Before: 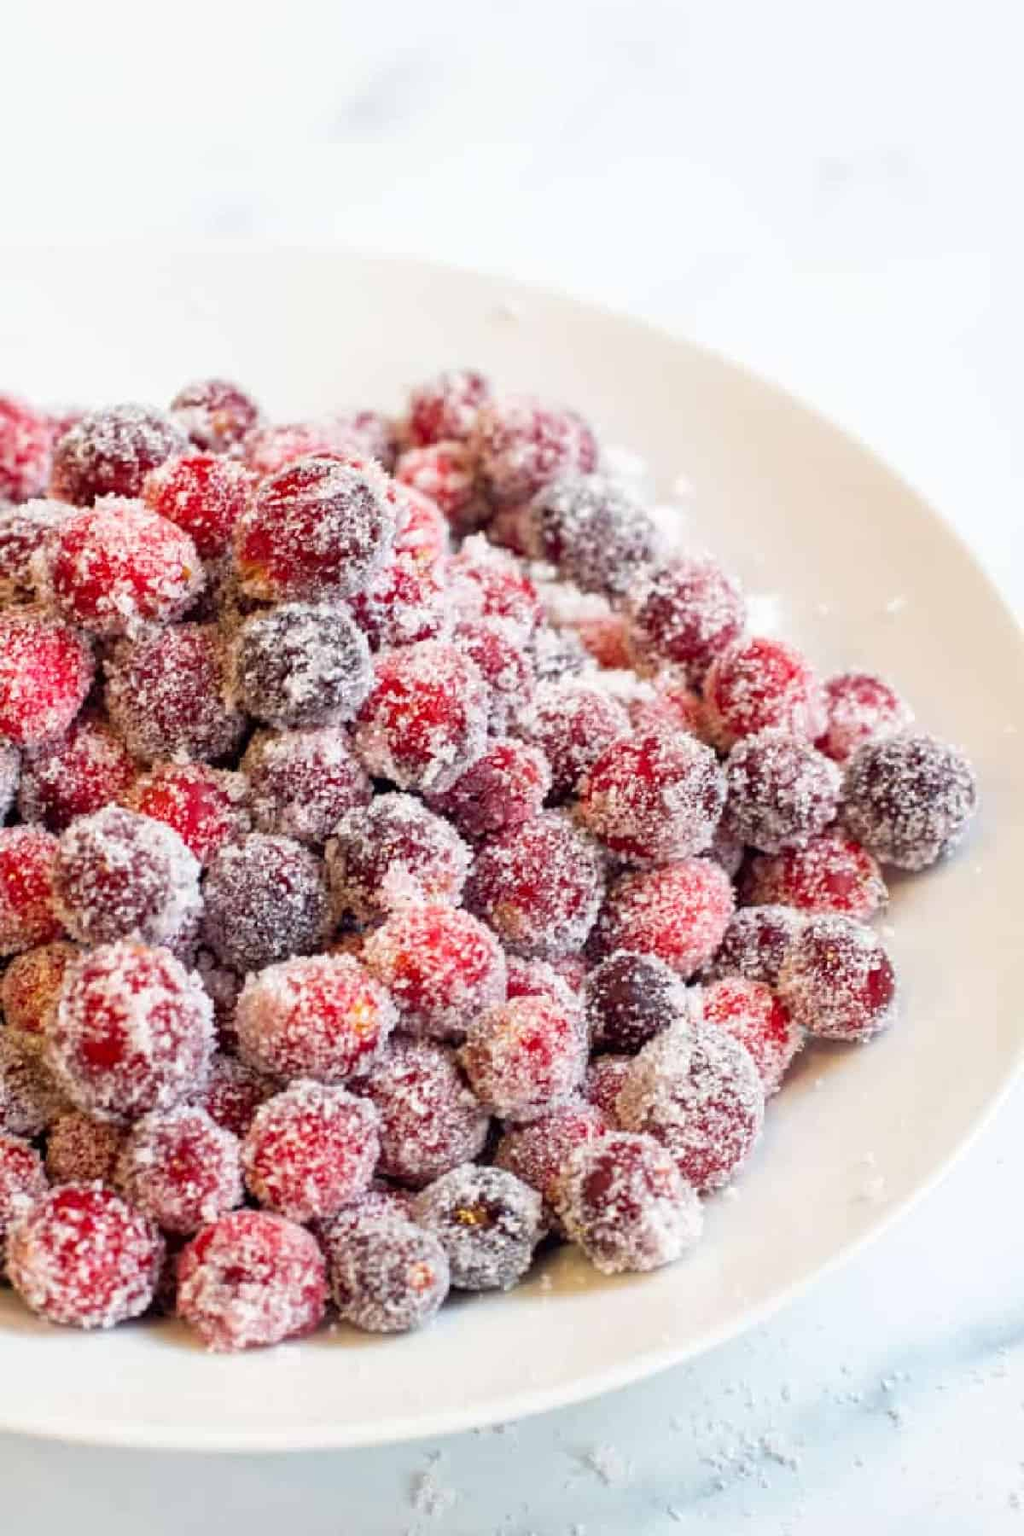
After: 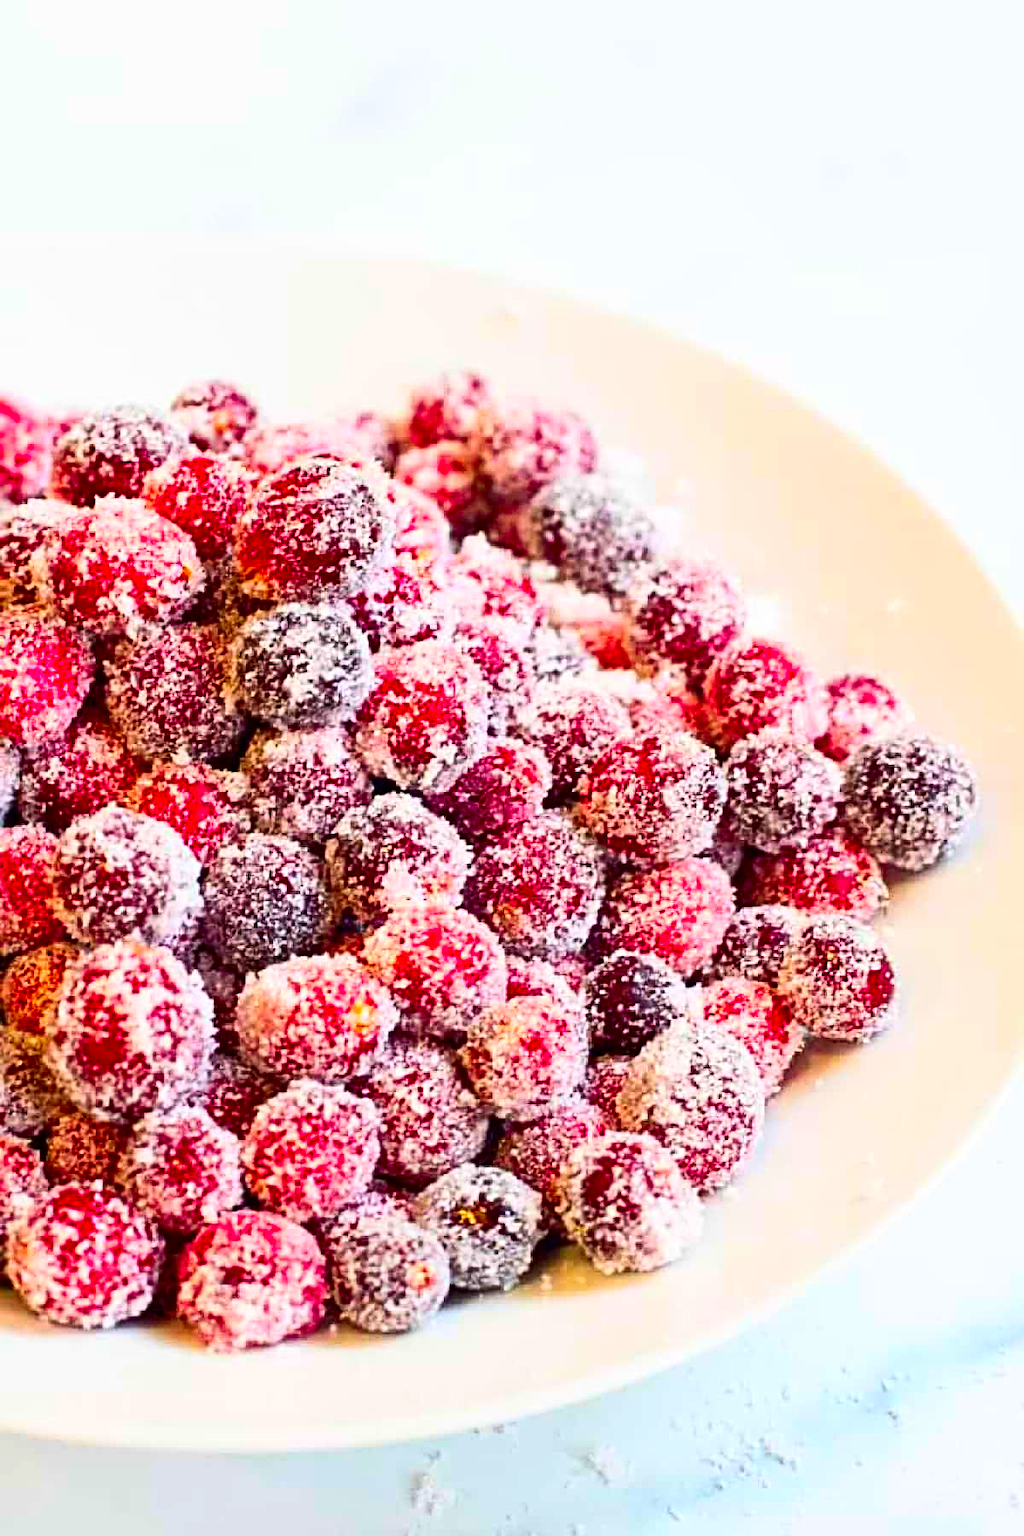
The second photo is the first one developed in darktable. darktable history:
contrast brightness saturation: contrast 0.26, brightness 0.02, saturation 0.87
sharpen: radius 4
